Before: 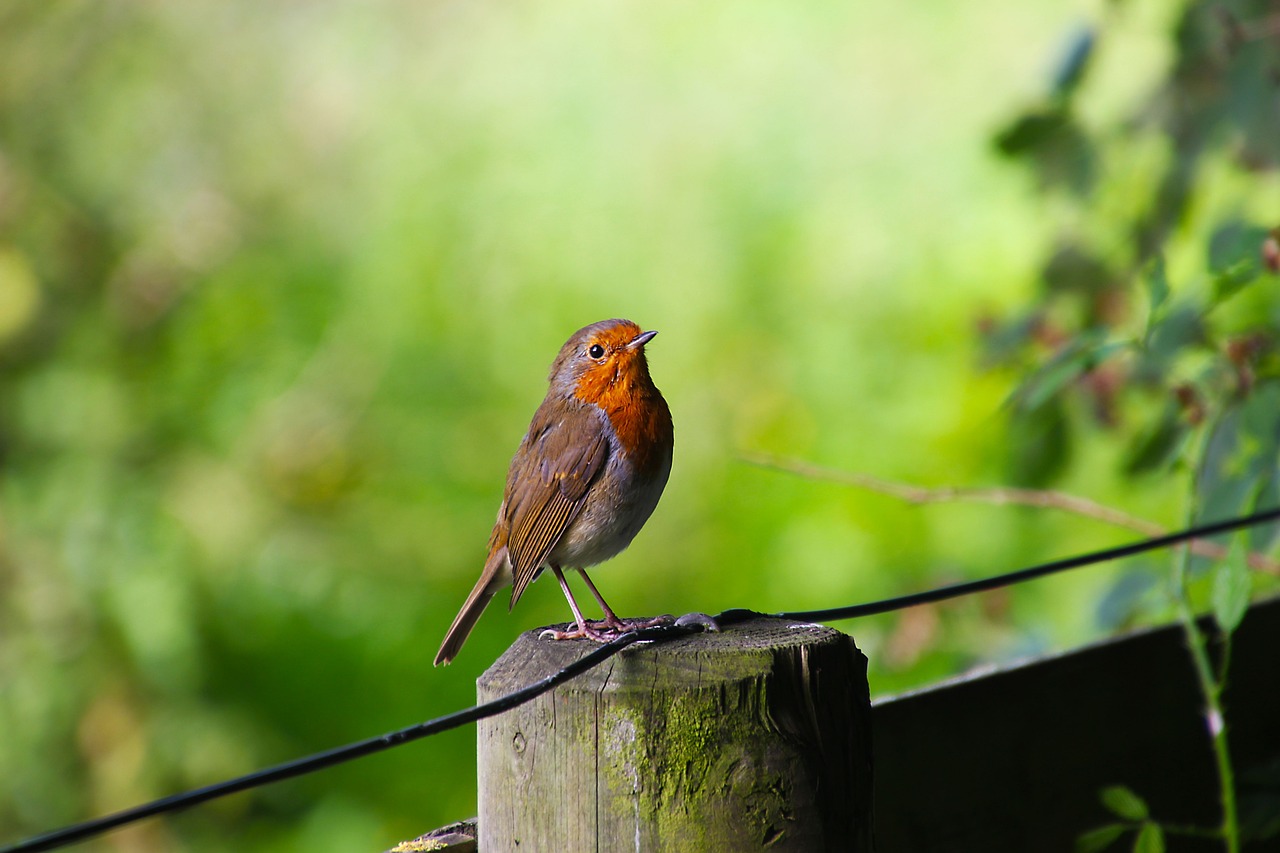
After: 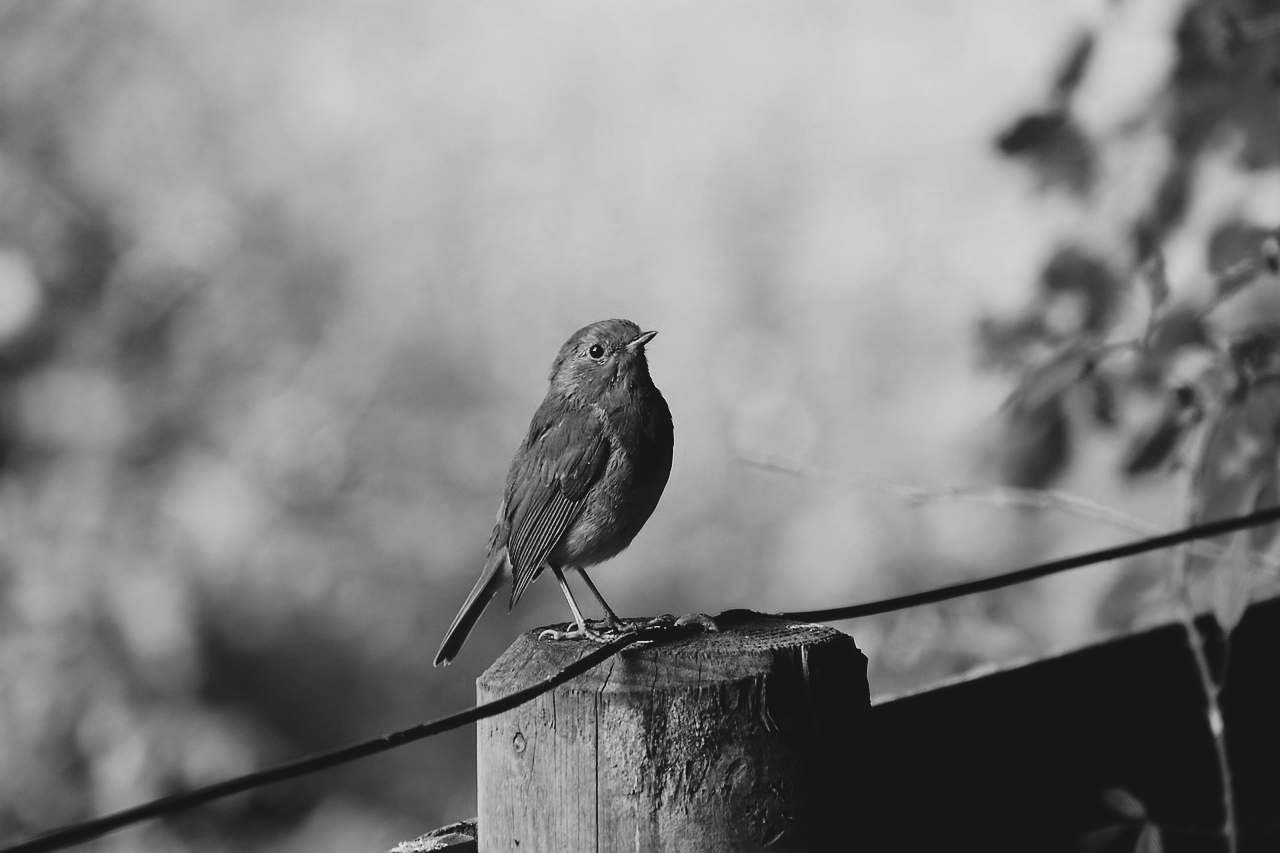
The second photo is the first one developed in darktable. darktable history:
filmic rgb: black relative exposure -7.65 EV, white relative exposure 4.56 EV, threshold 5.99 EV, hardness 3.61, enable highlight reconstruction true
color zones: curves: ch0 [(0.002, 0.593) (0.143, 0.417) (0.285, 0.541) (0.455, 0.289) (0.608, 0.327) (0.727, 0.283) (0.869, 0.571) (1, 0.603)]; ch1 [(0, 0) (0.143, 0) (0.286, 0) (0.429, 0) (0.571, 0) (0.714, 0) (0.857, 0)]
tone curve: curves: ch0 [(0, 0.072) (0.249, 0.176) (0.518, 0.489) (0.832, 0.854) (1, 0.948)], color space Lab, linked channels, preserve colors none
